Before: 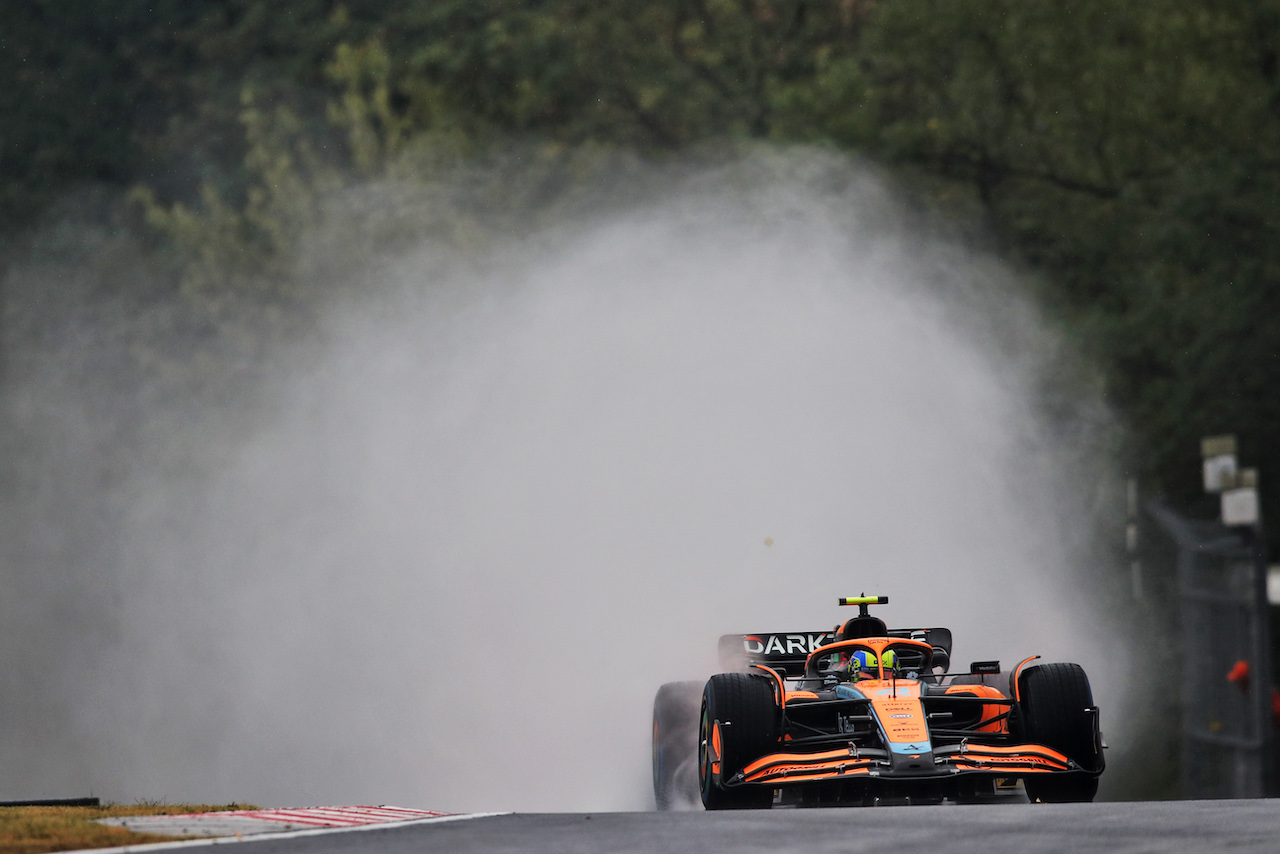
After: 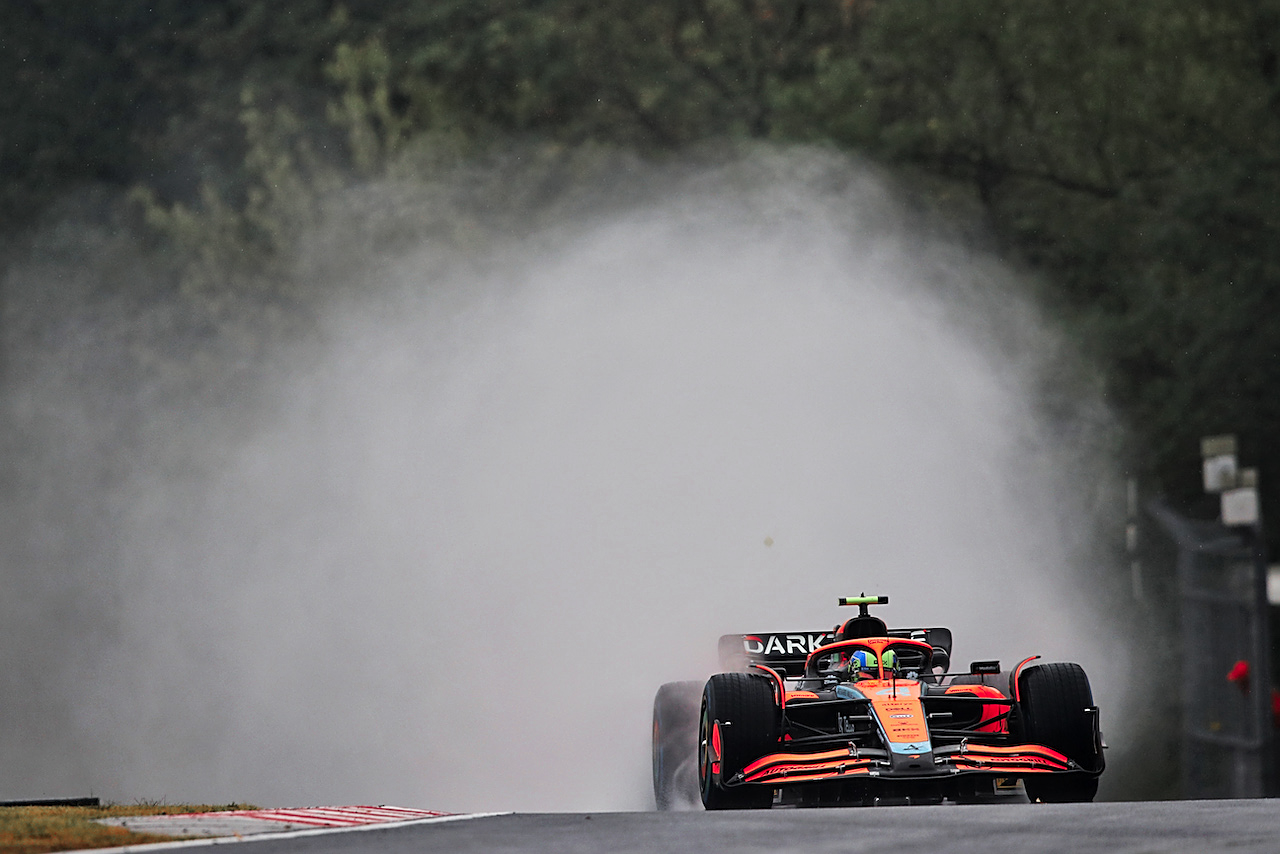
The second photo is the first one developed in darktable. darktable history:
sharpen: on, module defaults
color zones: curves: ch0 [(0, 0.466) (0.128, 0.466) (0.25, 0.5) (0.375, 0.456) (0.5, 0.5) (0.625, 0.5) (0.737, 0.652) (0.875, 0.5)]; ch1 [(0, 0.603) (0.125, 0.618) (0.261, 0.348) (0.372, 0.353) (0.497, 0.363) (0.611, 0.45) (0.731, 0.427) (0.875, 0.518) (0.998, 0.652)]; ch2 [(0, 0.559) (0.125, 0.451) (0.253, 0.564) (0.37, 0.578) (0.5, 0.466) (0.625, 0.471) (0.731, 0.471) (0.88, 0.485)]
